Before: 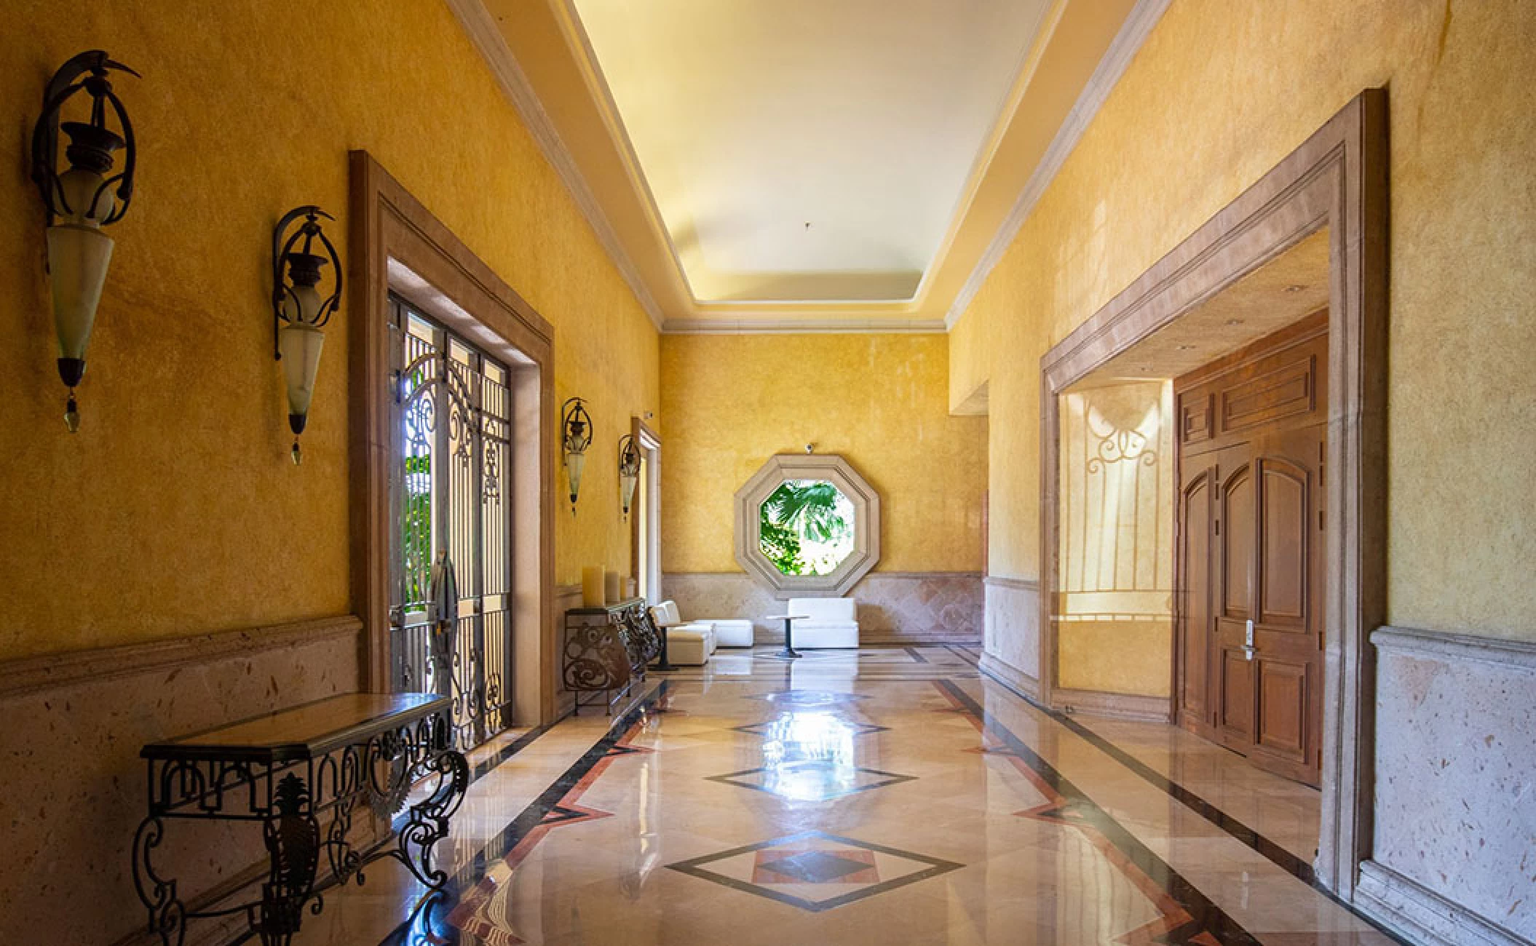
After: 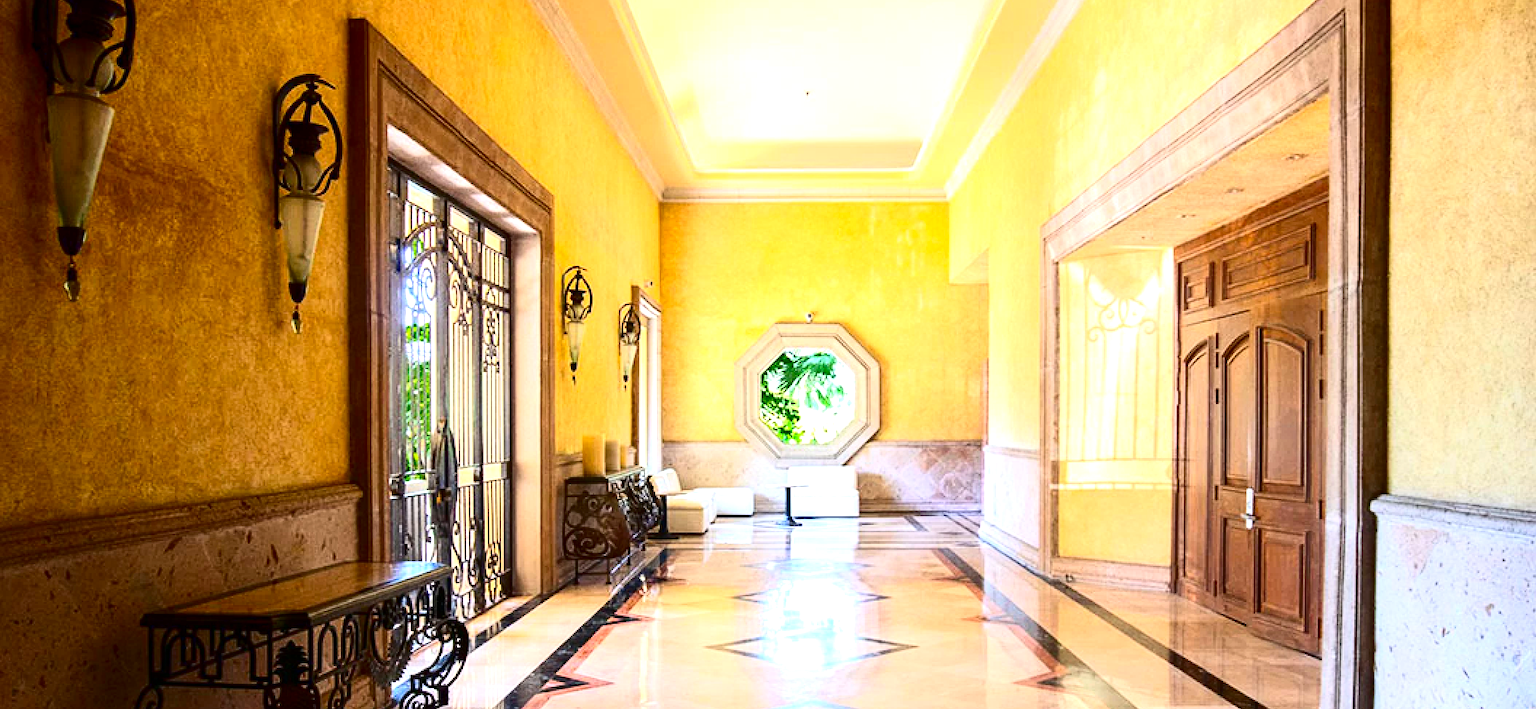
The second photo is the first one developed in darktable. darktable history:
exposure: black level correction 0, exposure 1.001 EV, compensate highlight preservation false
contrast brightness saturation: contrast 0.322, brightness -0.08, saturation 0.167
crop: top 13.978%, bottom 10.977%
